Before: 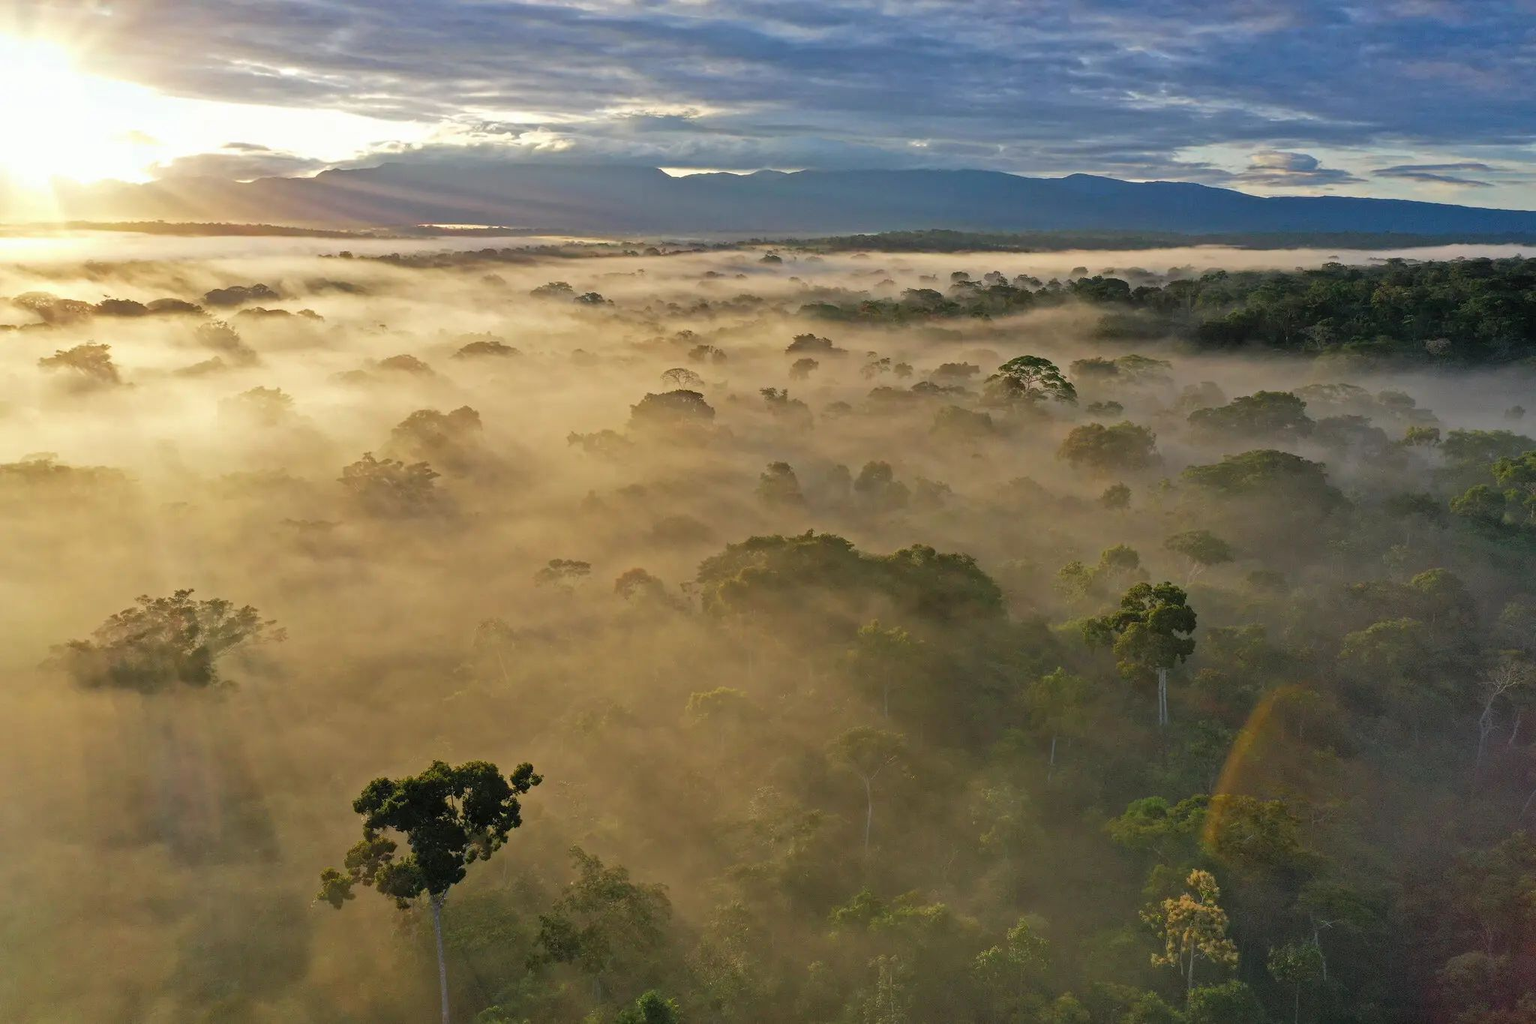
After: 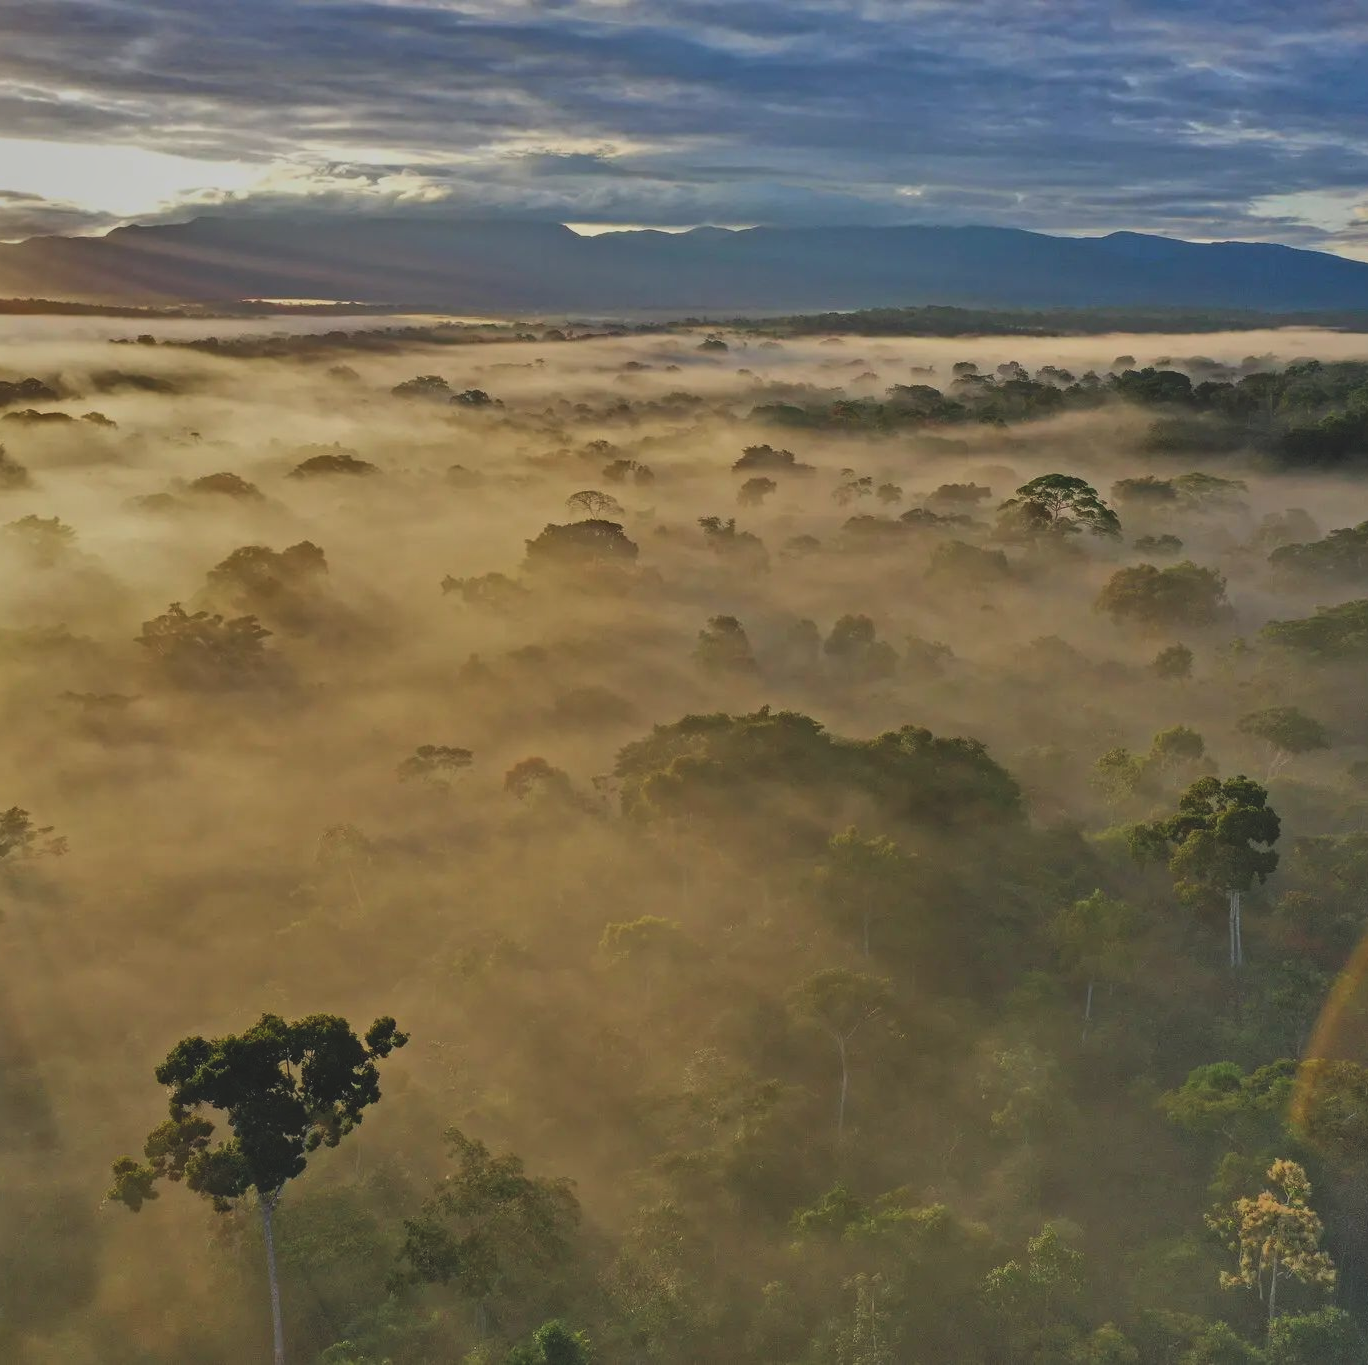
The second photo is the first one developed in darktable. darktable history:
shadows and highlights: shadows 79.68, white point adjustment -8.89, highlights -61.46, highlights color adjustment 0.422%, soften with gaussian
exposure: black level correction -0.015, exposure -0.502 EV, compensate exposure bias true, compensate highlight preservation false
crop: left 15.421%, right 17.758%
contrast brightness saturation: contrast 0.197, brightness 0.153, saturation 0.139
